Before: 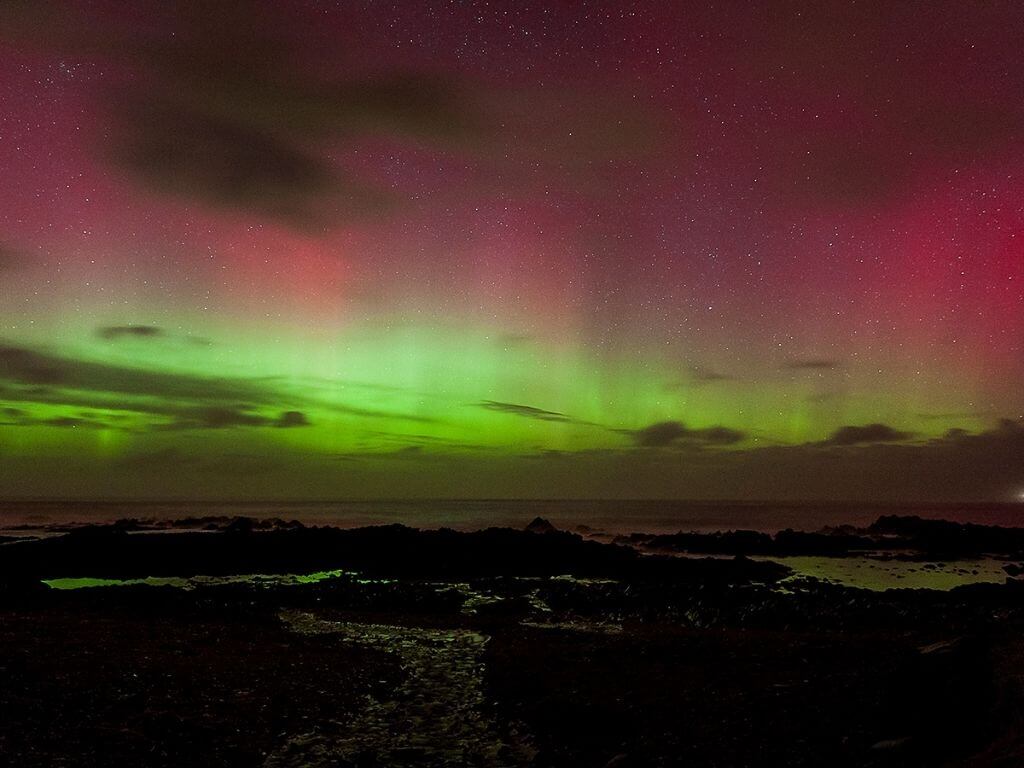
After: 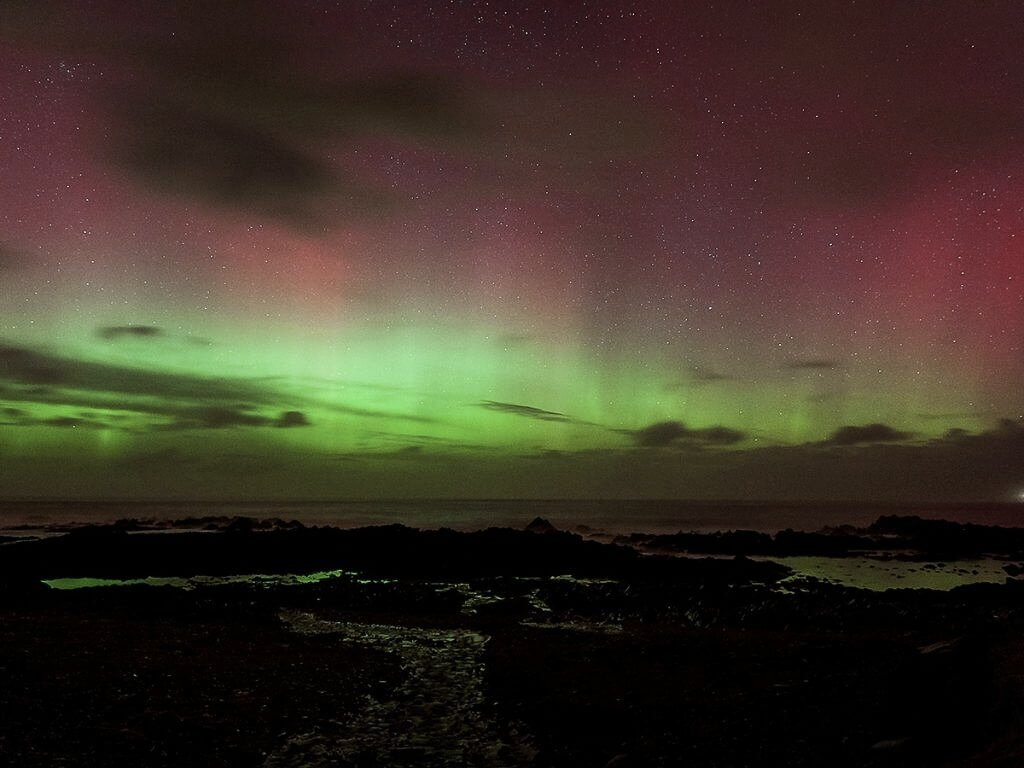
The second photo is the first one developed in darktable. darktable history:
contrast brightness saturation: contrast 0.1, saturation -0.3
color correction: highlights a* -8, highlights b* 3.1
